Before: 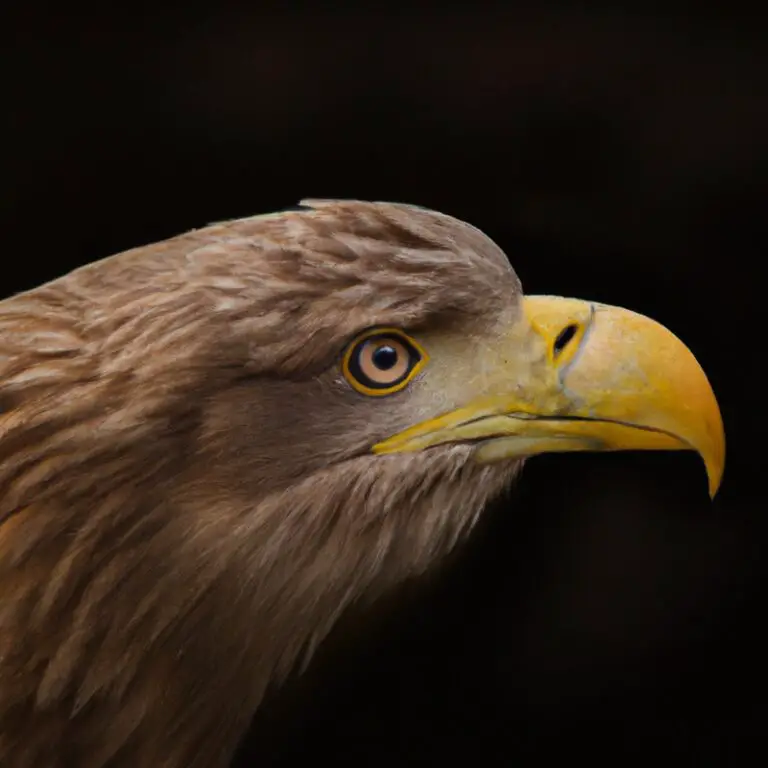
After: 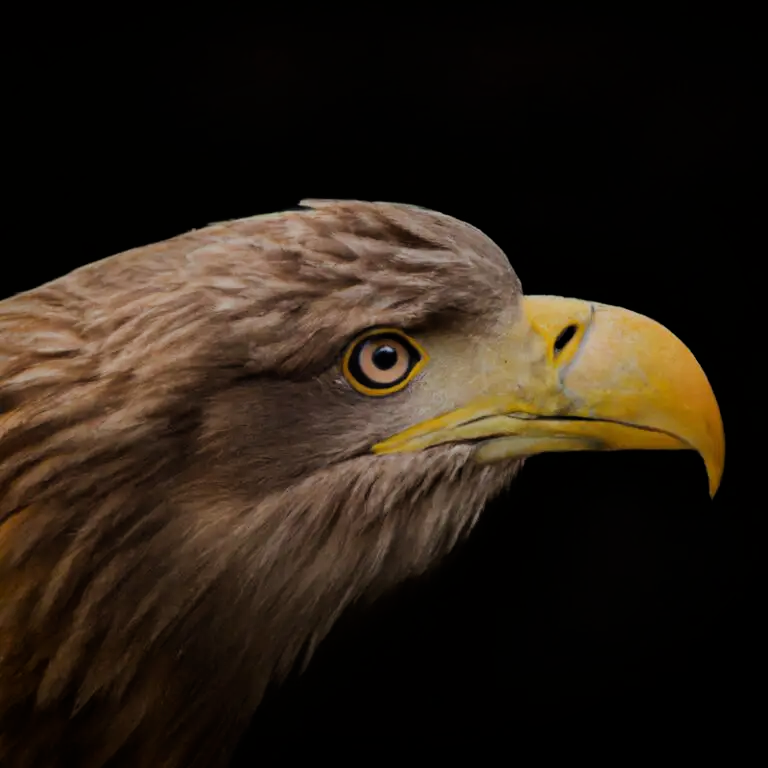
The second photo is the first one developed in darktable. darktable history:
filmic rgb: black relative exposure -7.65 EV, white relative exposure 4.56 EV, hardness 3.61, contrast 1.05
vignetting: fall-off start 88.53%, fall-off radius 44.2%, saturation 0.376, width/height ratio 1.161
